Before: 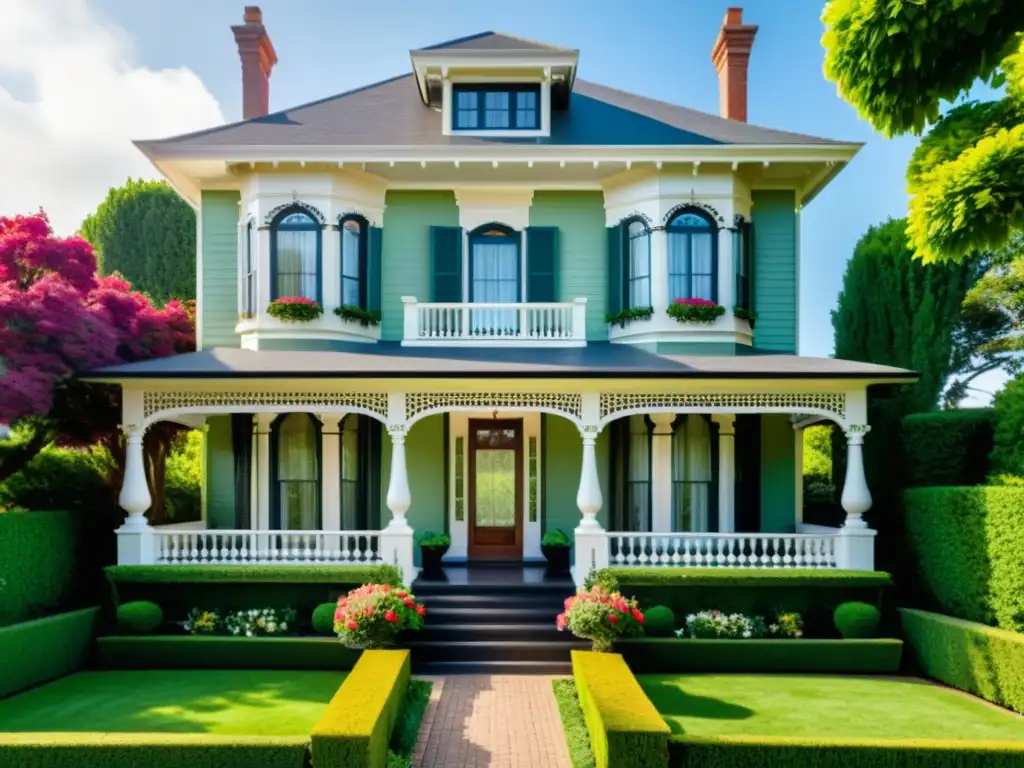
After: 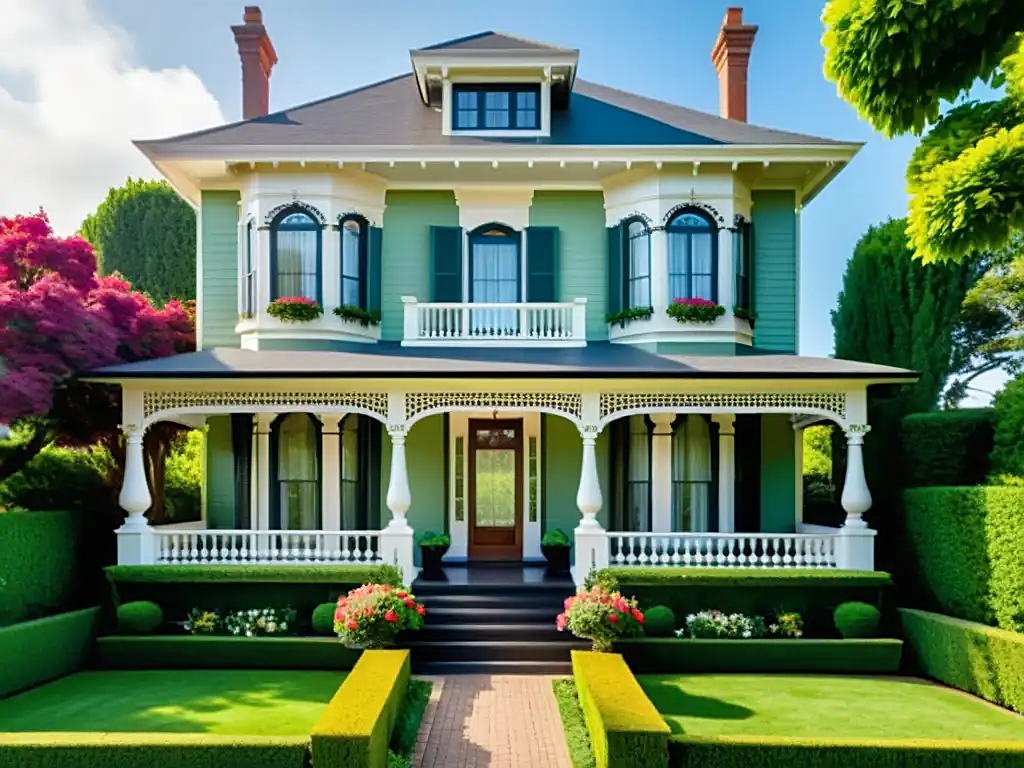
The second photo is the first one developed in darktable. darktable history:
sharpen: on, module defaults
shadows and highlights: shadows 29.32, highlights -29.32, low approximation 0.01, soften with gaussian
